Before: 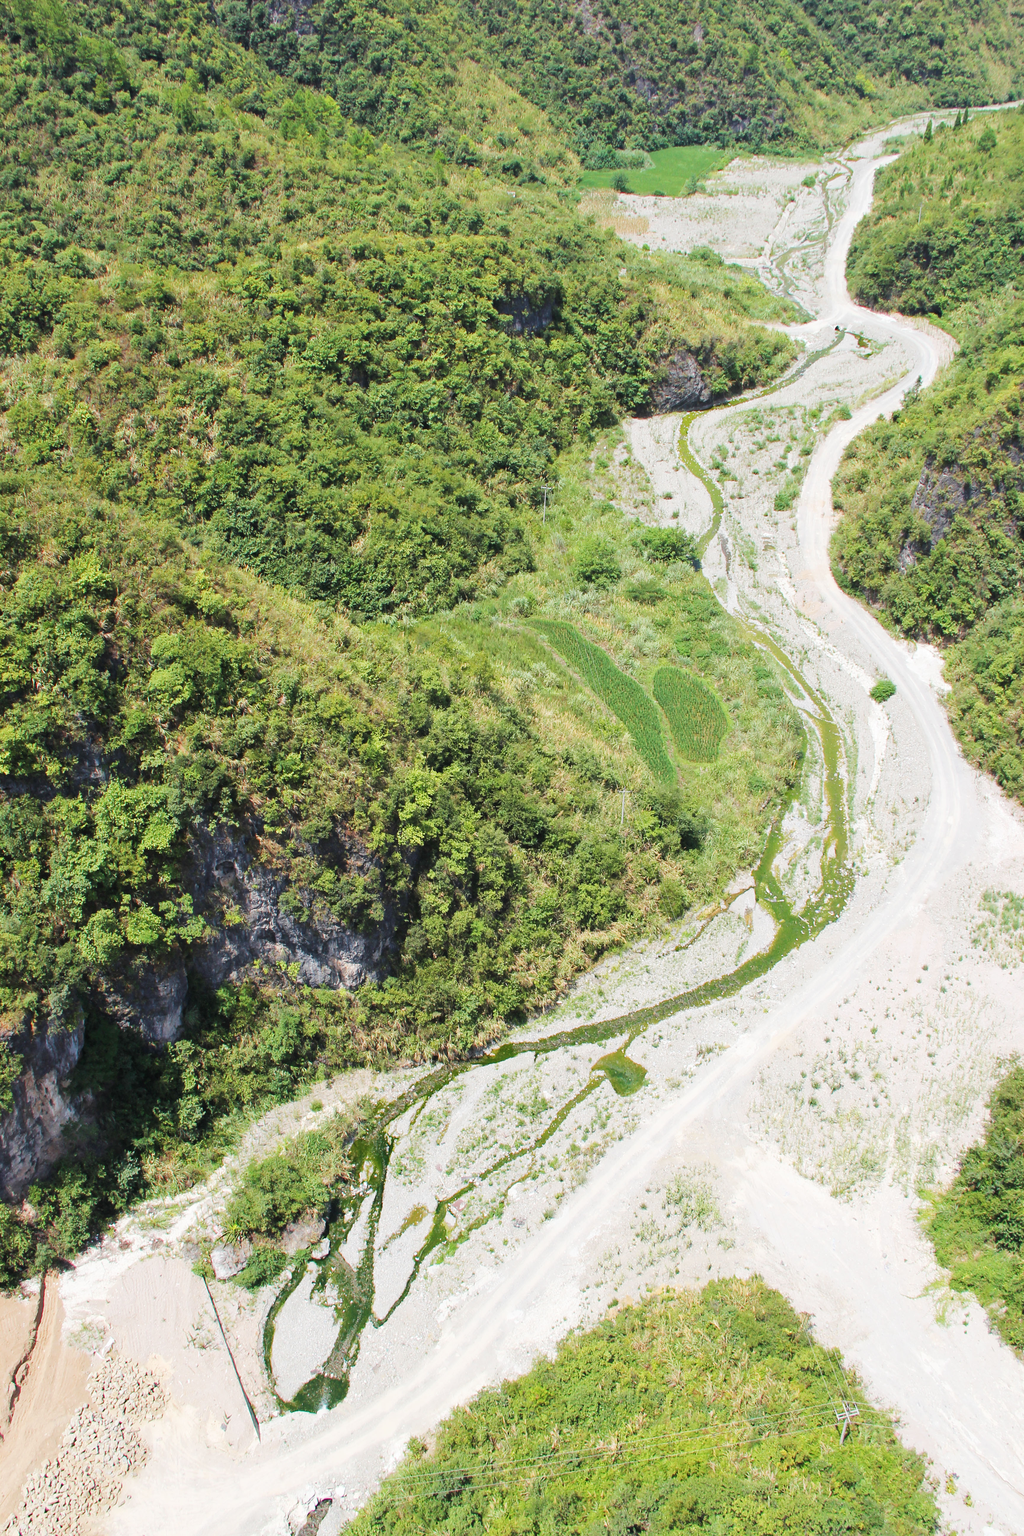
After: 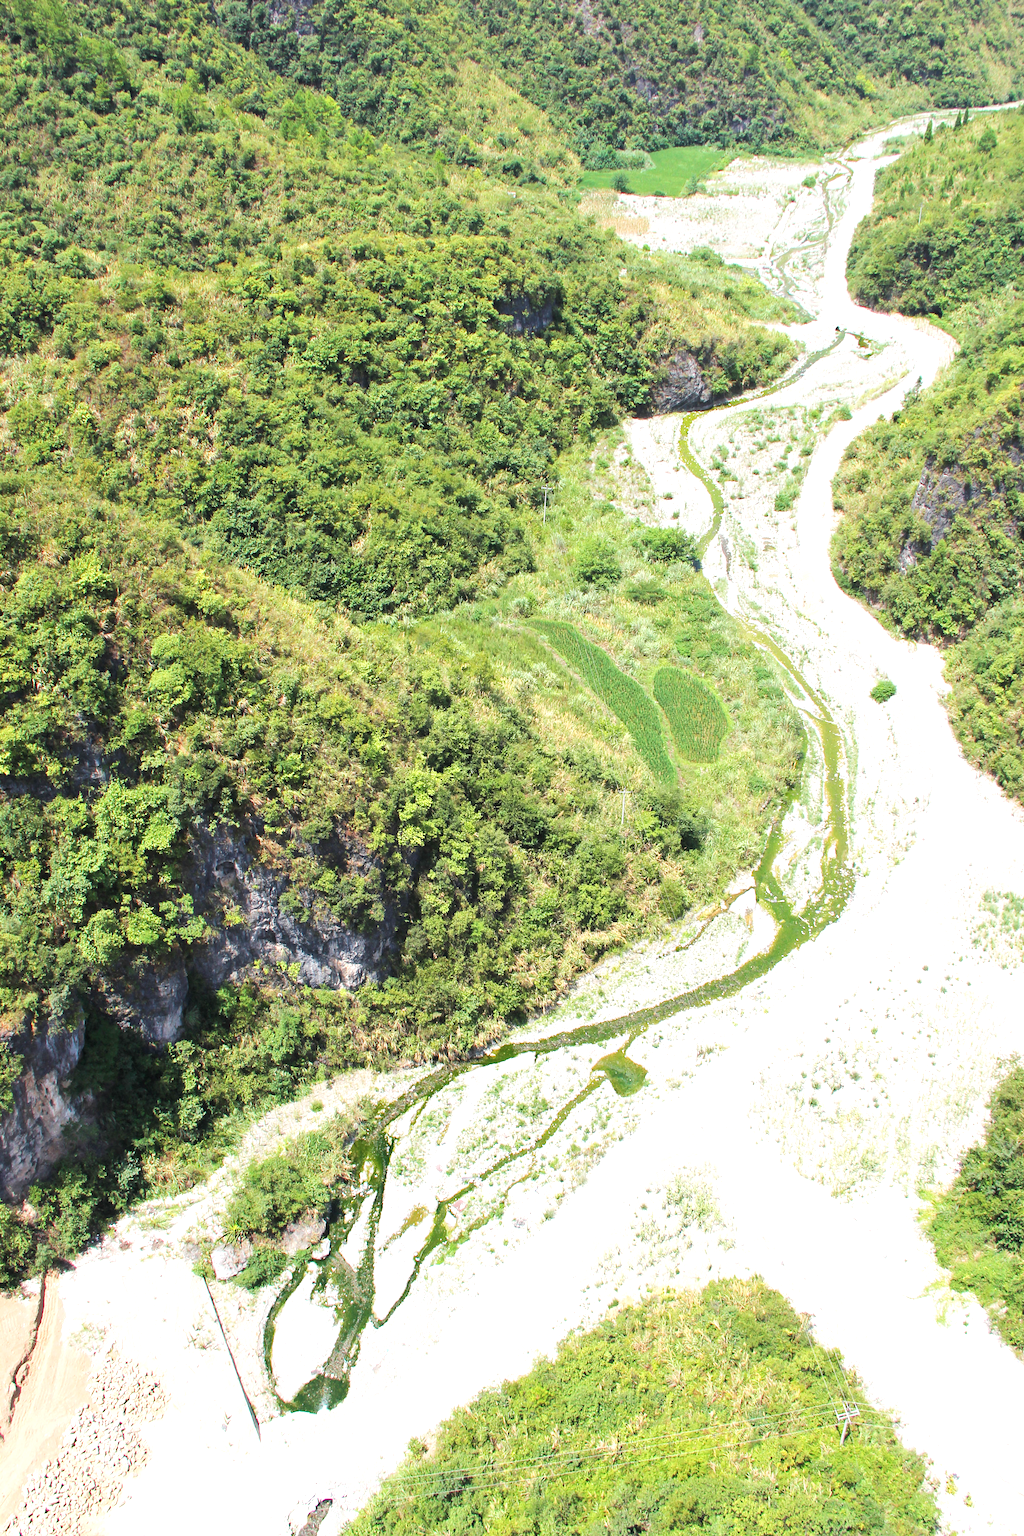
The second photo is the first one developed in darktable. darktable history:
base curve: preserve colors none
exposure: black level correction 0.001, exposure 0.499 EV, compensate highlight preservation false
